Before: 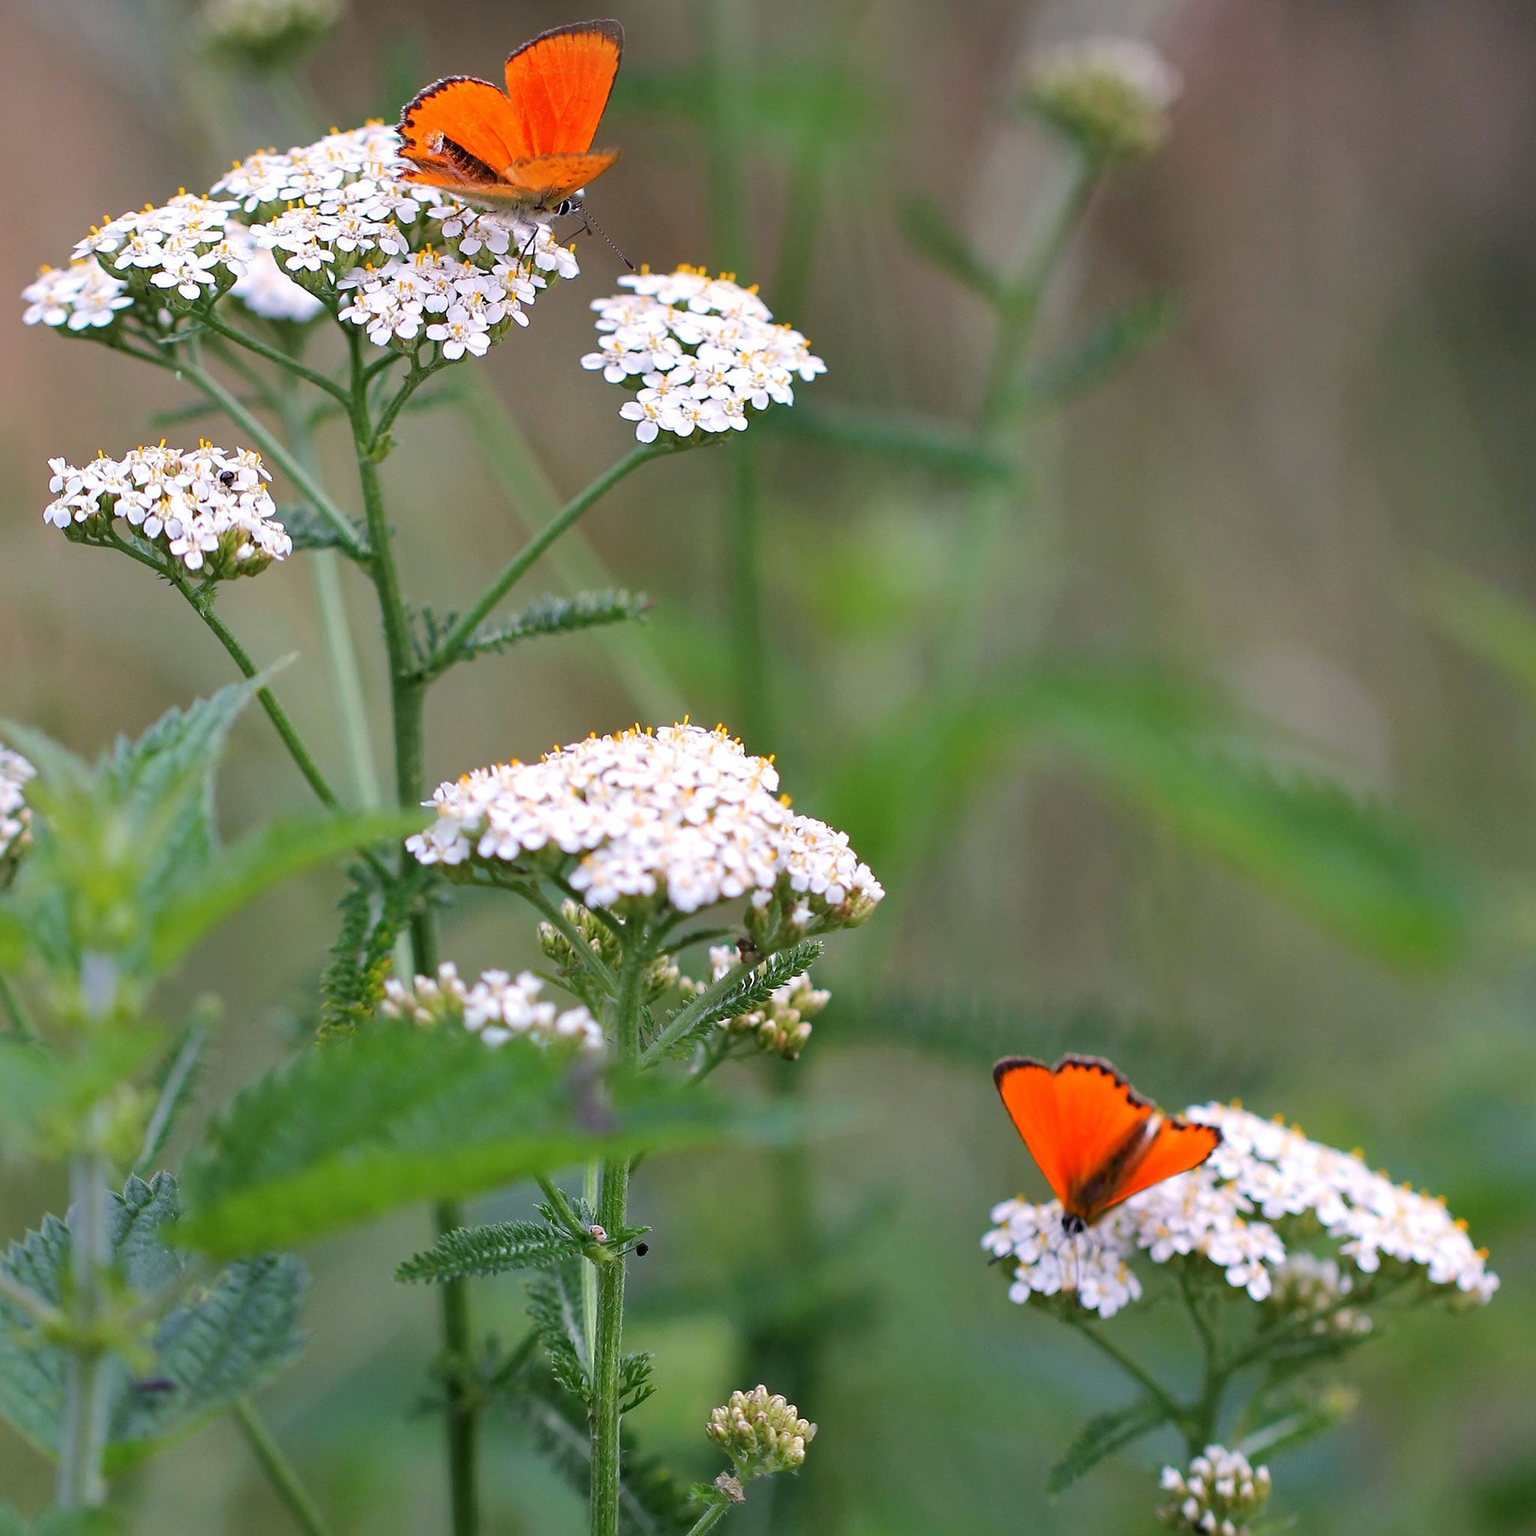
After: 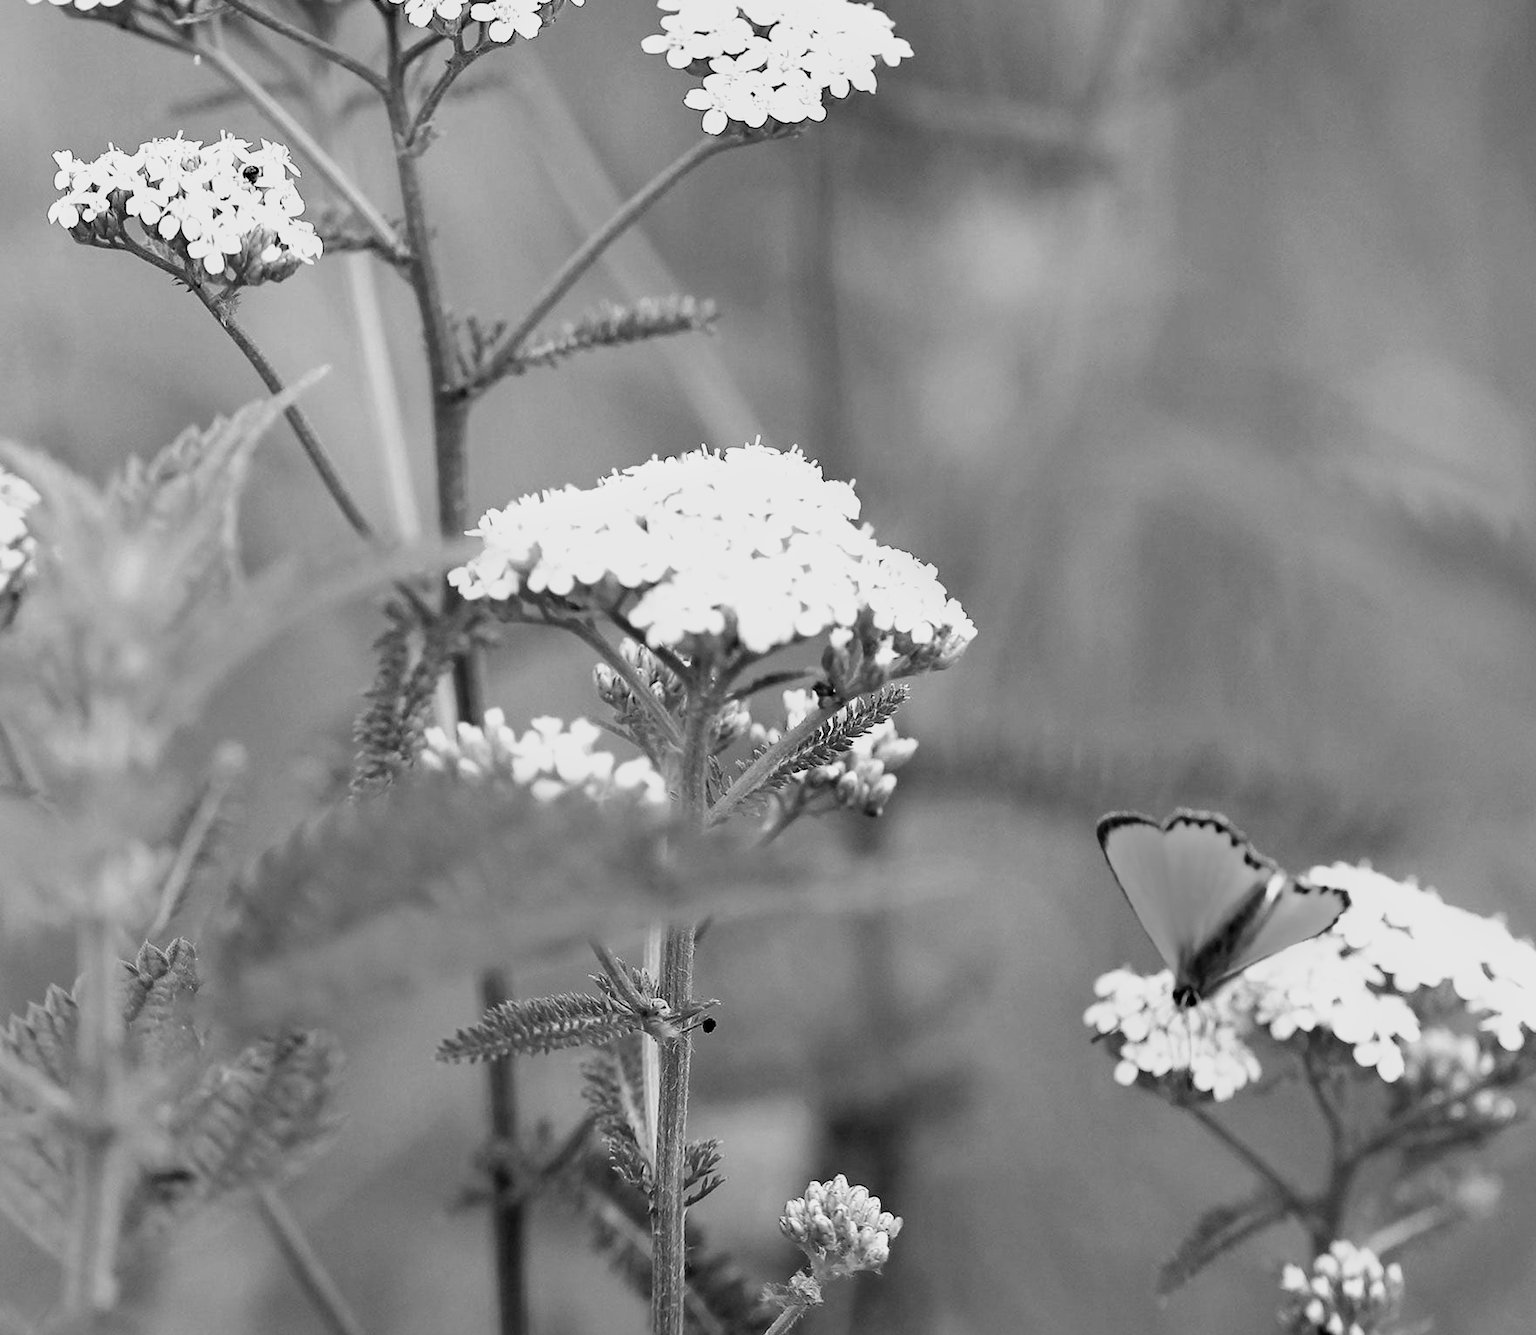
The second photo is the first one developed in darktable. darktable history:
monochrome: a 26.22, b 42.67, size 0.8
crop: top 20.916%, right 9.437%, bottom 0.316%
exposure: black level correction 0, exposure 0.7 EV, compensate exposure bias true, compensate highlight preservation false
filmic rgb: black relative exposure -8.7 EV, white relative exposure 2.7 EV, threshold 3 EV, target black luminance 0%, hardness 6.25, latitude 76.53%, contrast 1.326, shadows ↔ highlights balance -0.349%, preserve chrominance no, color science v4 (2020), enable highlight reconstruction true
white balance: red 0.925, blue 1.046
